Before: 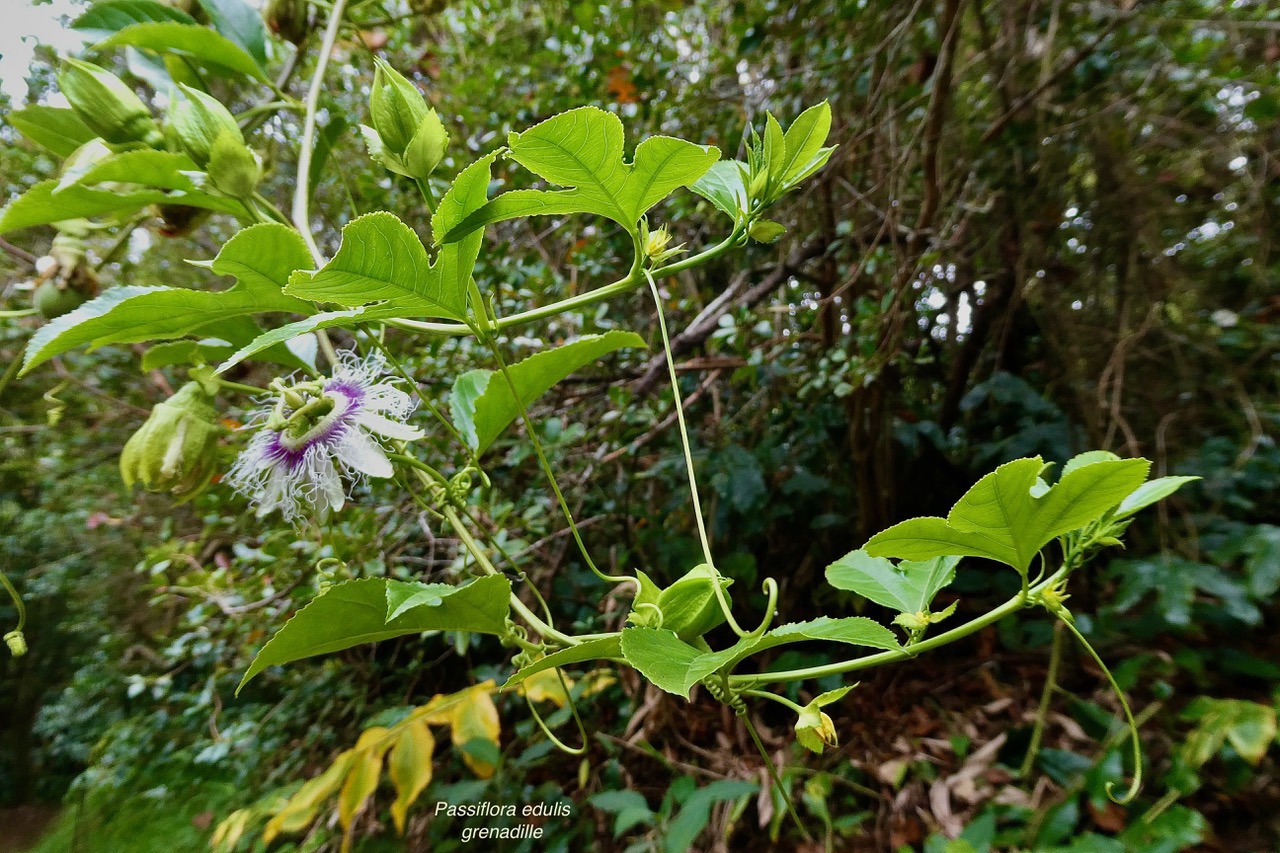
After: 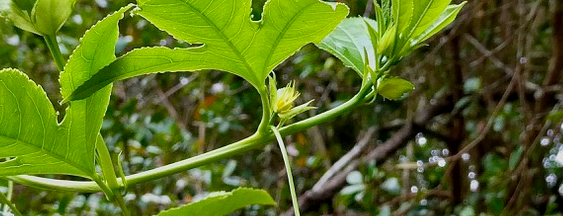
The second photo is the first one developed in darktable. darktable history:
crop: left 29.101%, top 16.83%, right 26.853%, bottom 57.791%
exposure: compensate highlight preservation false
